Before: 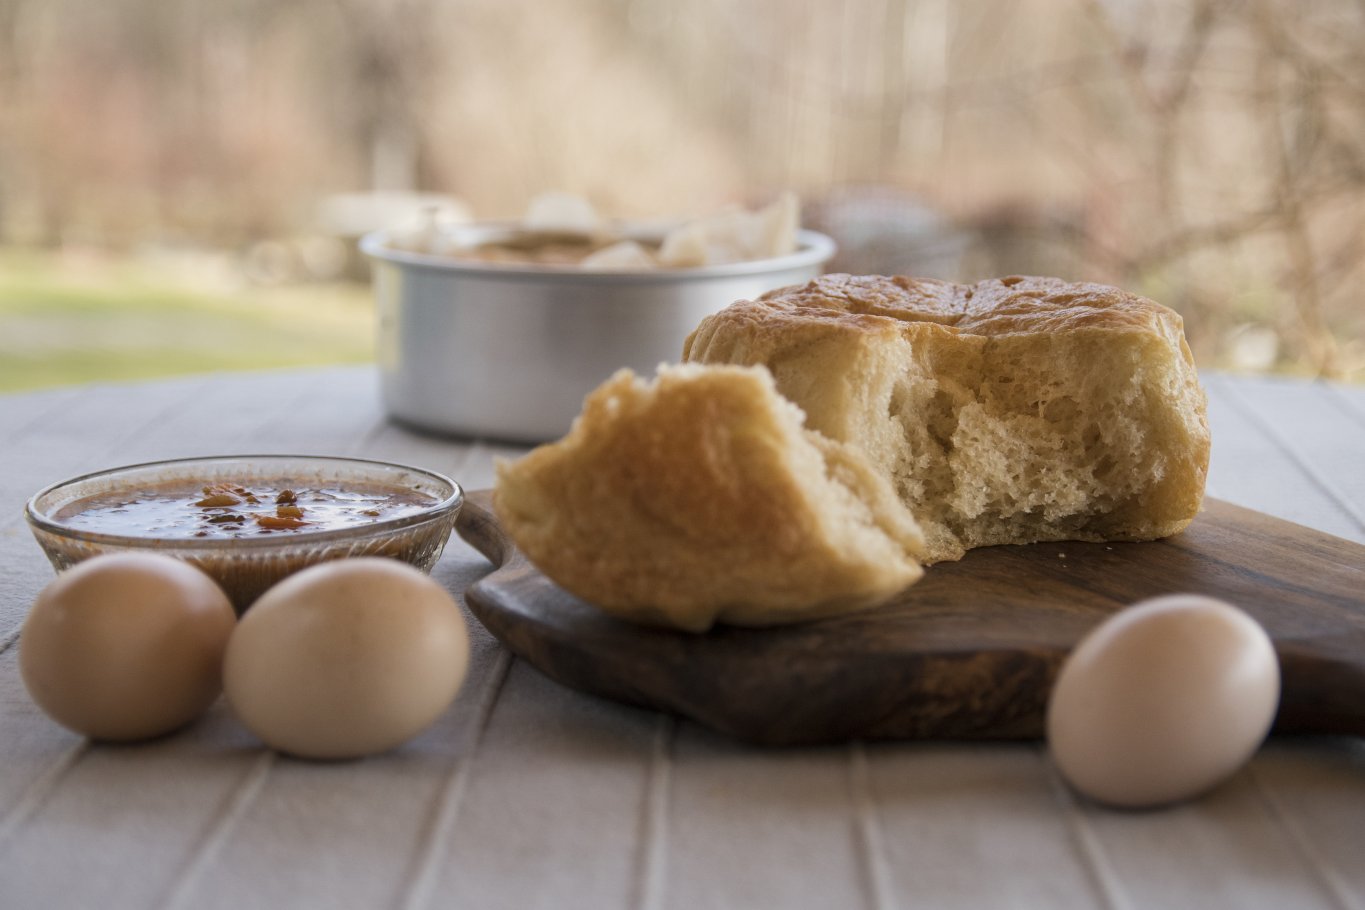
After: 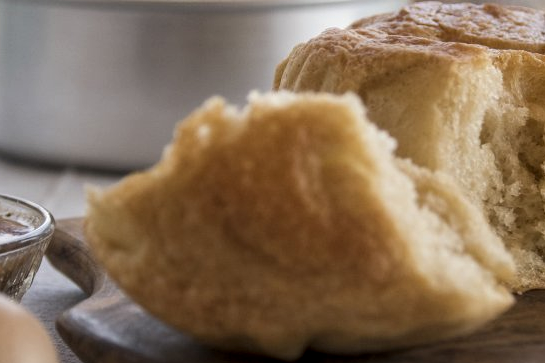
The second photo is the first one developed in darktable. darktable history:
local contrast: on, module defaults
crop: left 30%, top 30%, right 30%, bottom 30%
